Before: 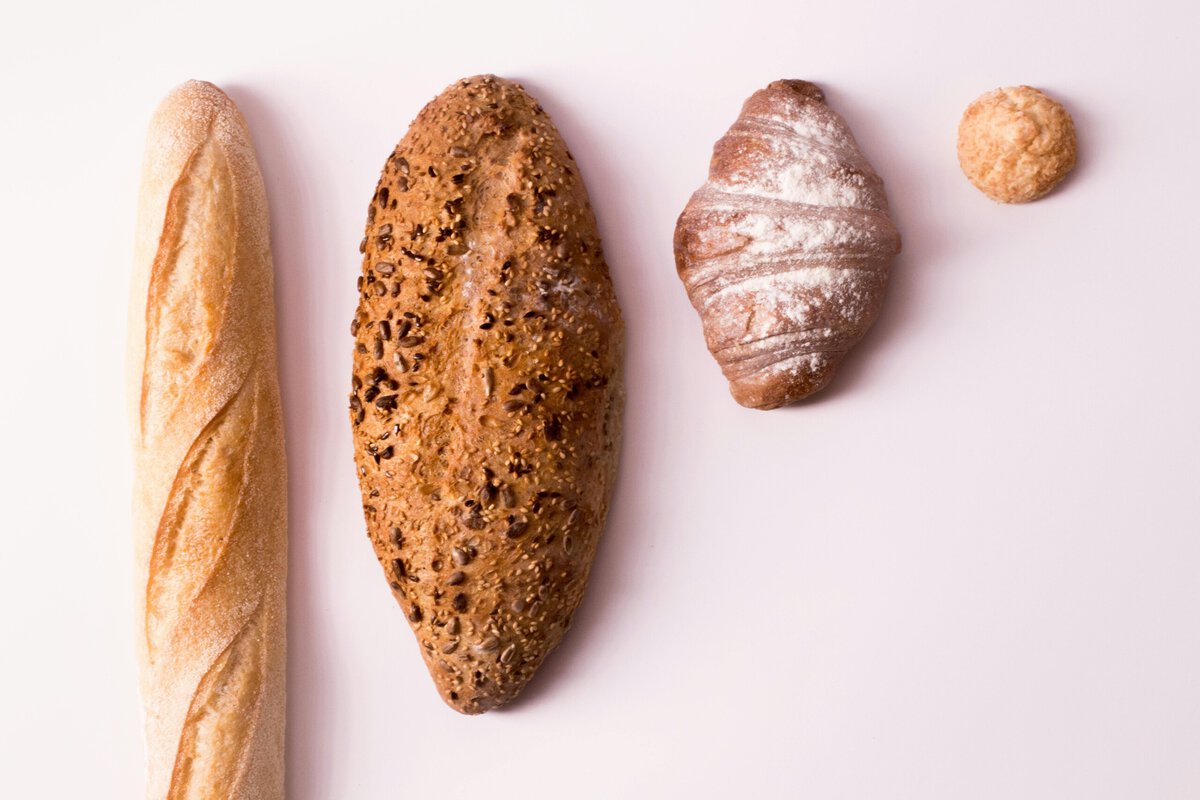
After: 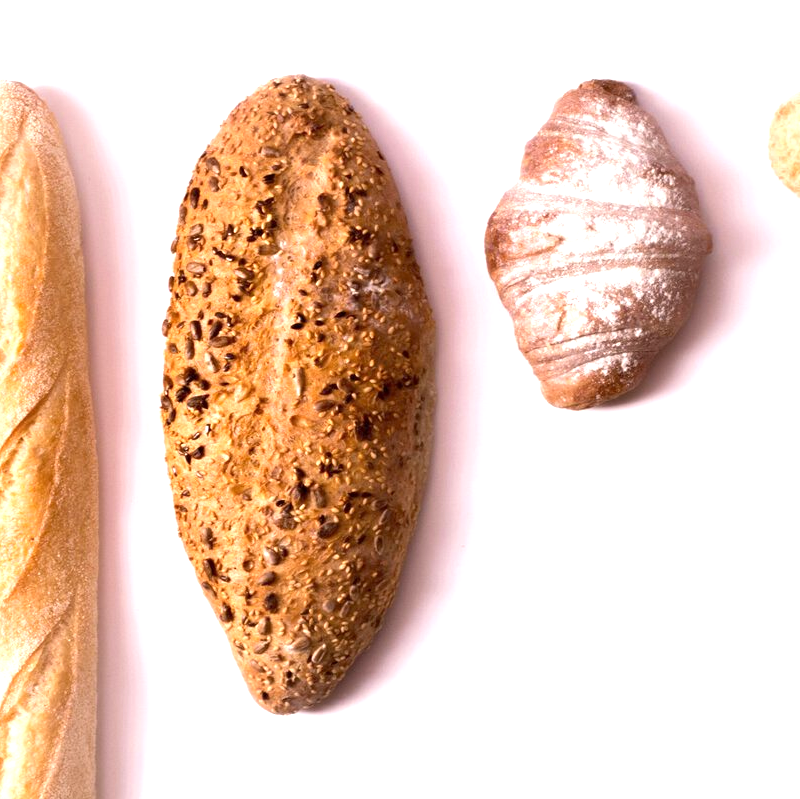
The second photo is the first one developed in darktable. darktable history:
exposure: exposure 0.785 EV, compensate highlight preservation false
crop and rotate: left 15.754%, right 17.579%
